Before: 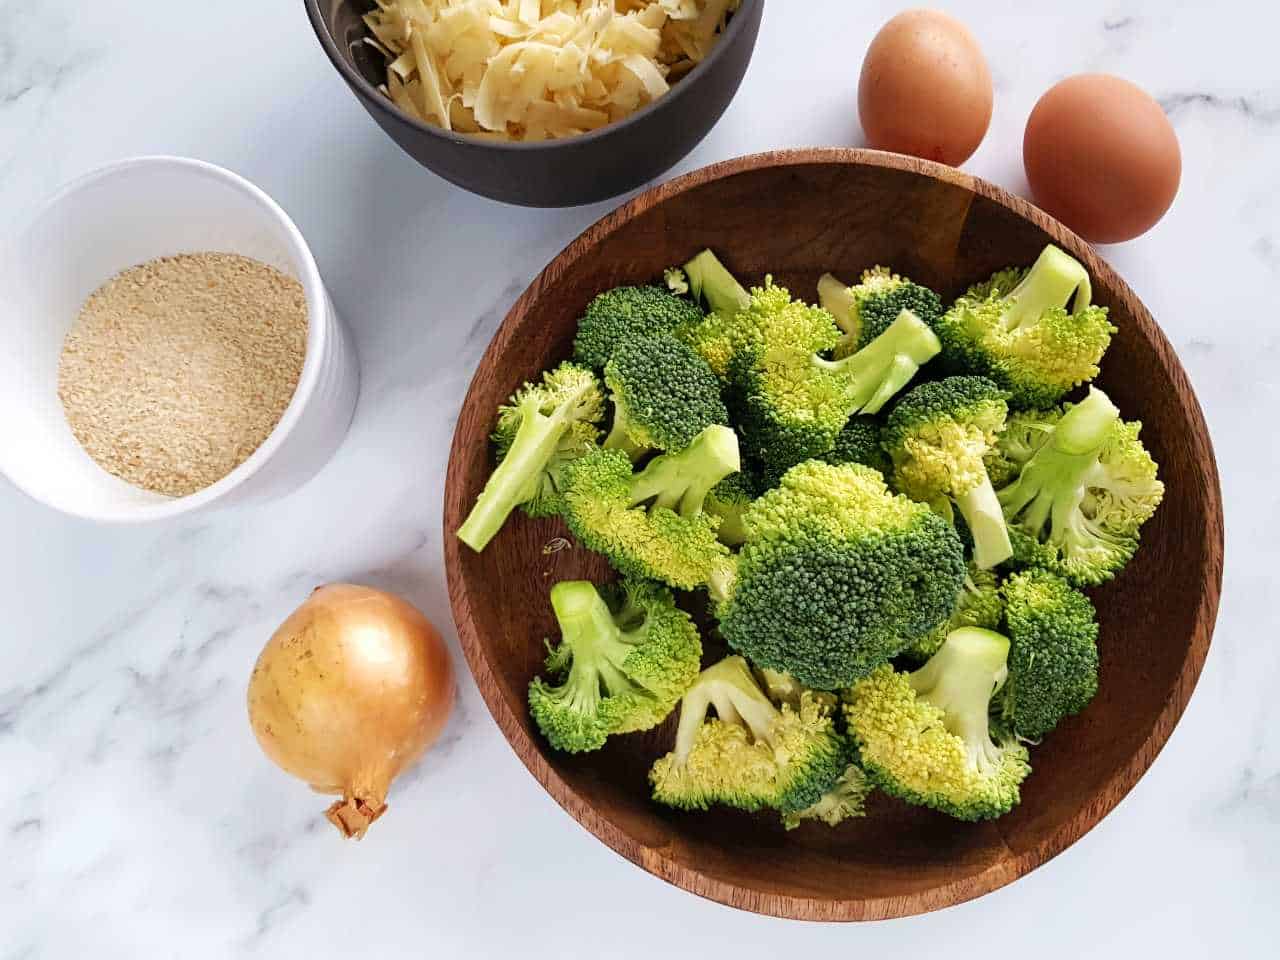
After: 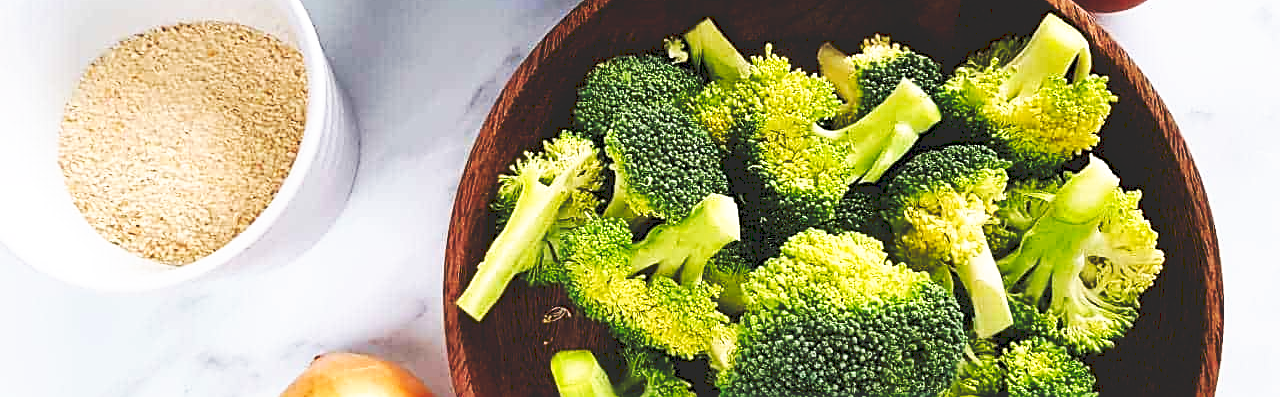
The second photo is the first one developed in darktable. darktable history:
crop and rotate: top 24.096%, bottom 34.462%
sharpen: on, module defaults
tone curve: curves: ch0 [(0, 0) (0.003, 0.156) (0.011, 0.156) (0.025, 0.161) (0.044, 0.161) (0.069, 0.161) (0.1, 0.166) (0.136, 0.168) (0.177, 0.179) (0.224, 0.202) (0.277, 0.241) (0.335, 0.296) (0.399, 0.378) (0.468, 0.484) (0.543, 0.604) (0.623, 0.728) (0.709, 0.822) (0.801, 0.918) (0.898, 0.98) (1, 1)], preserve colors none
